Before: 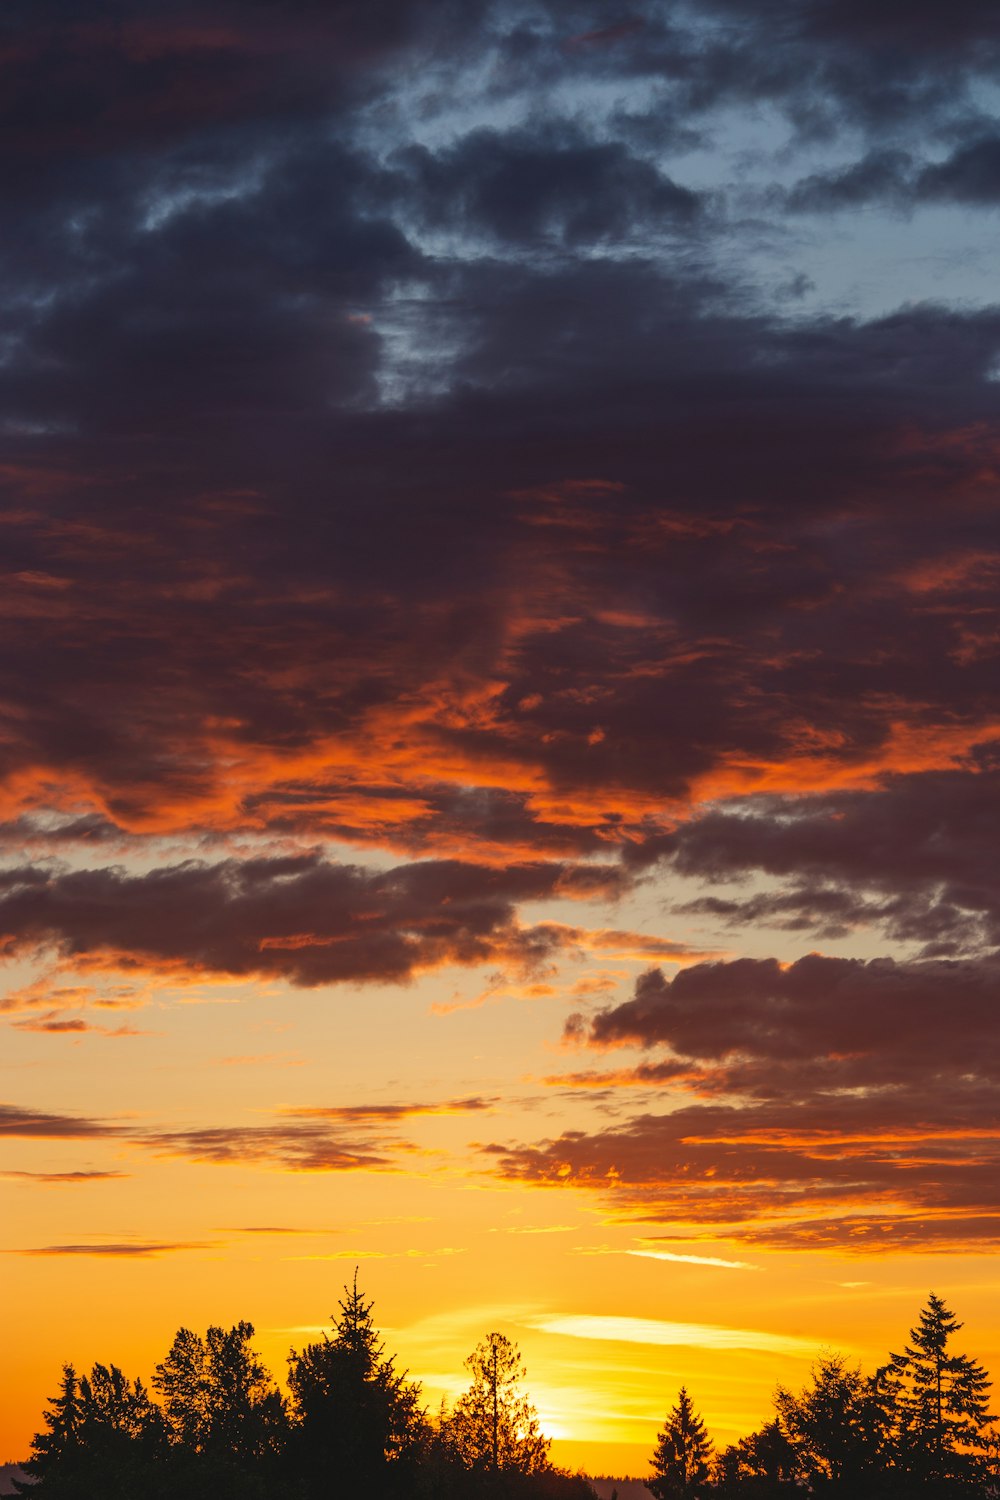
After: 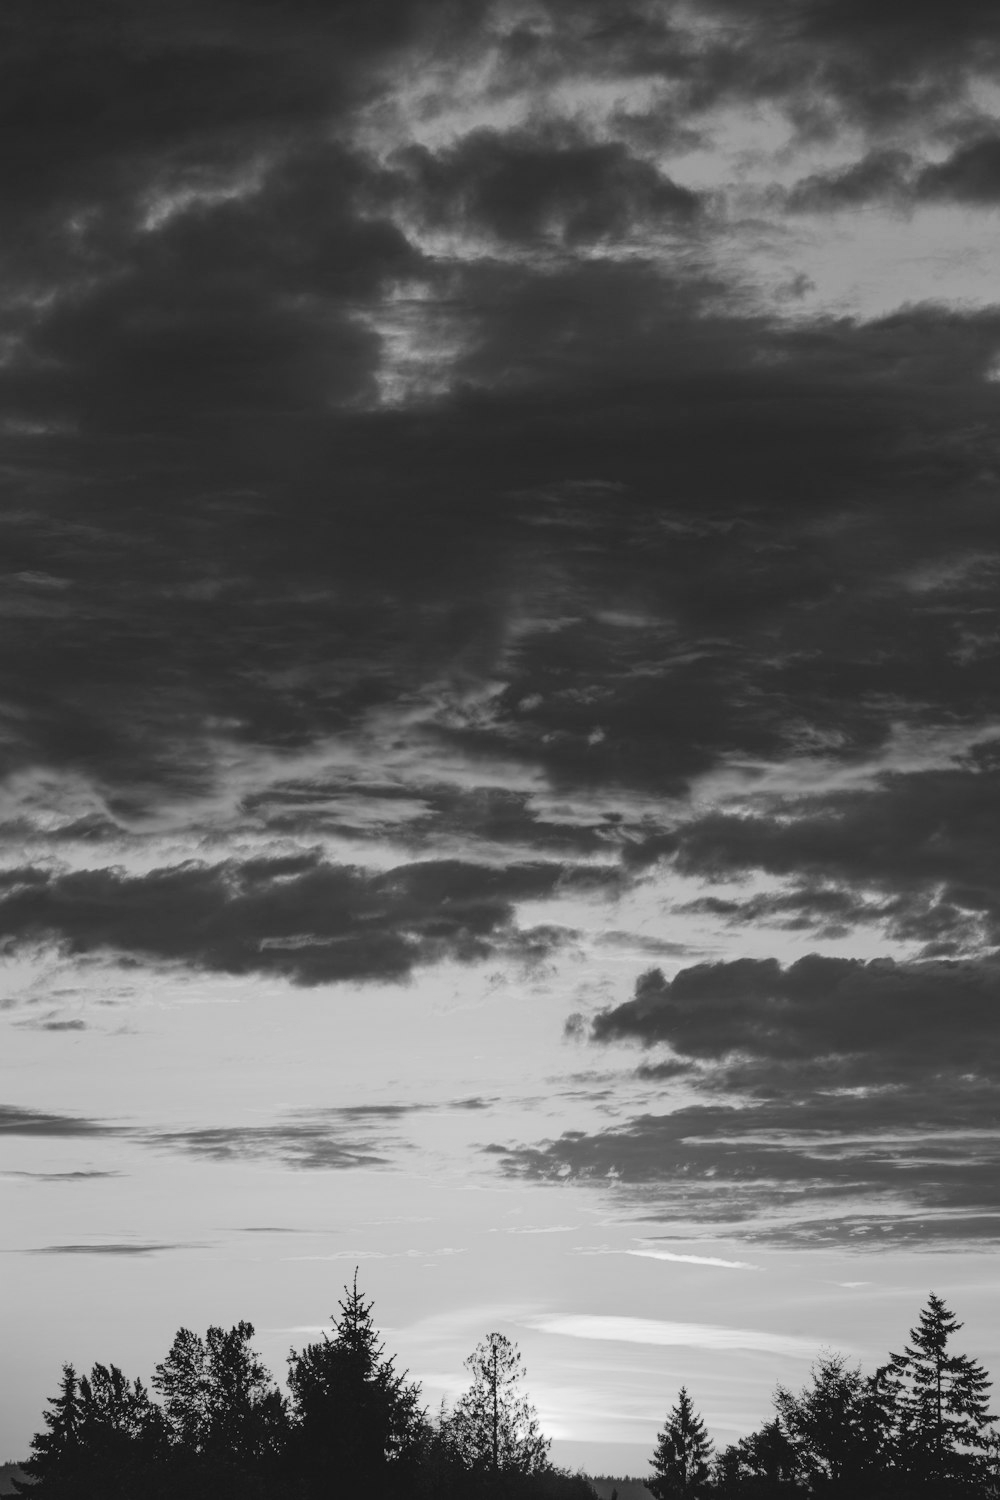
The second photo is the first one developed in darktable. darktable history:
tone curve: curves: ch0 [(0, 0.028) (0.138, 0.156) (0.468, 0.516) (0.754, 0.823) (1, 1)], color space Lab, linked channels, preserve colors none
color calibration "t3mujinpack channel mixer": output gray [0.28, 0.41, 0.31, 0], gray › normalize channels true, illuminant same as pipeline (D50), adaptation XYZ, x 0.346, y 0.359, gamut compression 0
